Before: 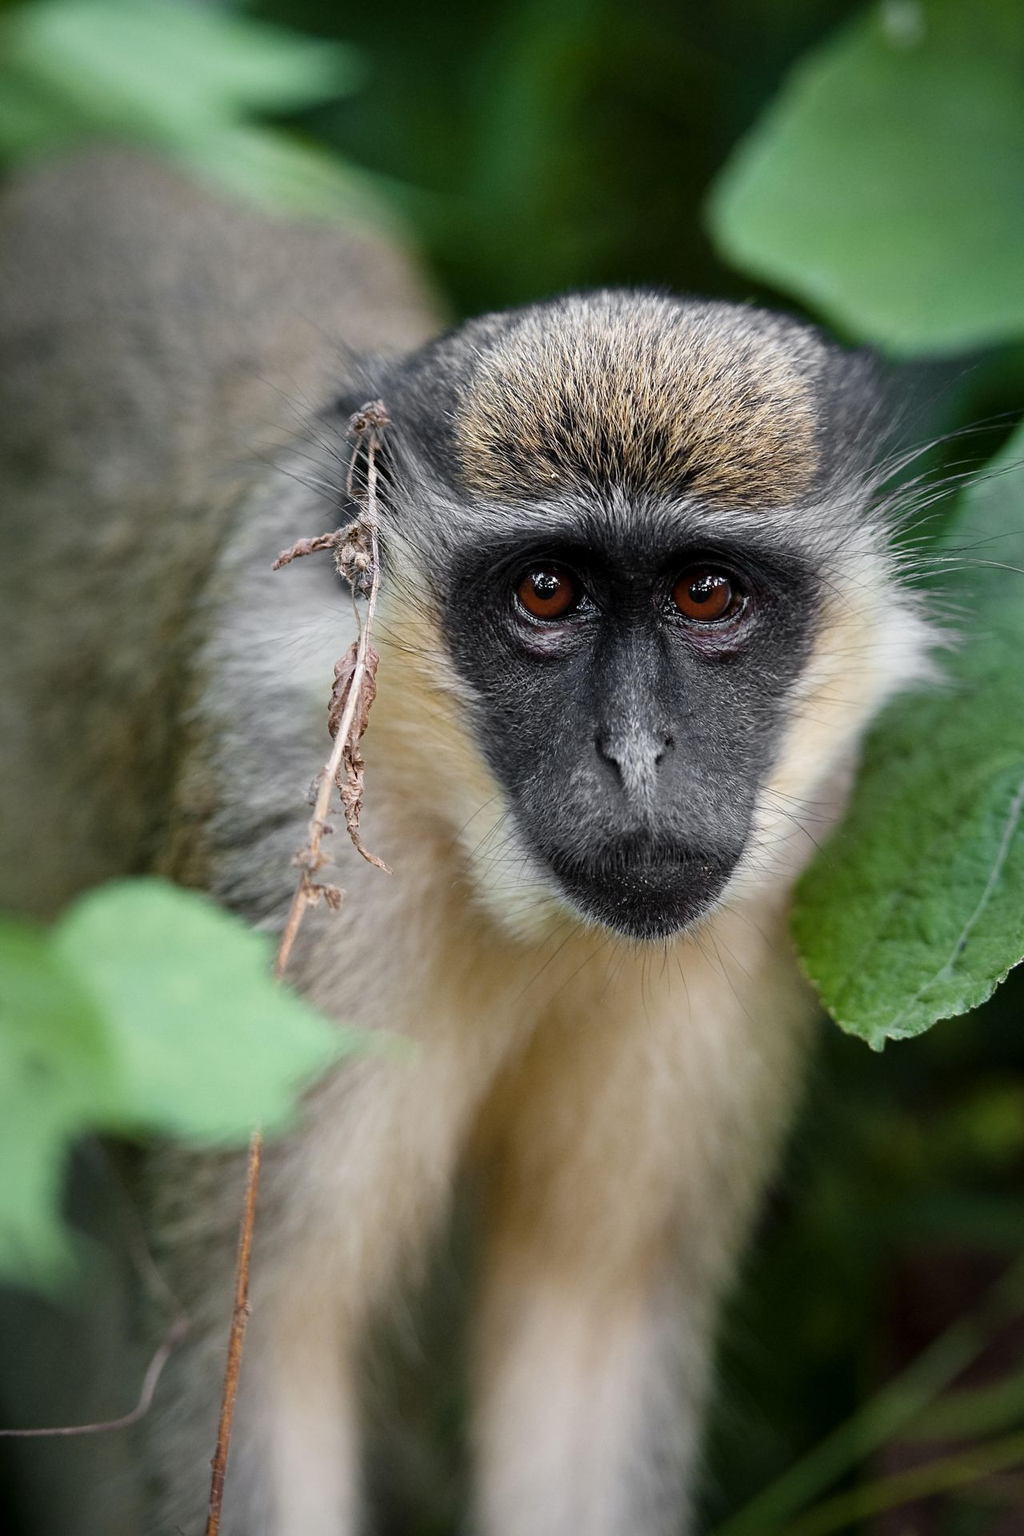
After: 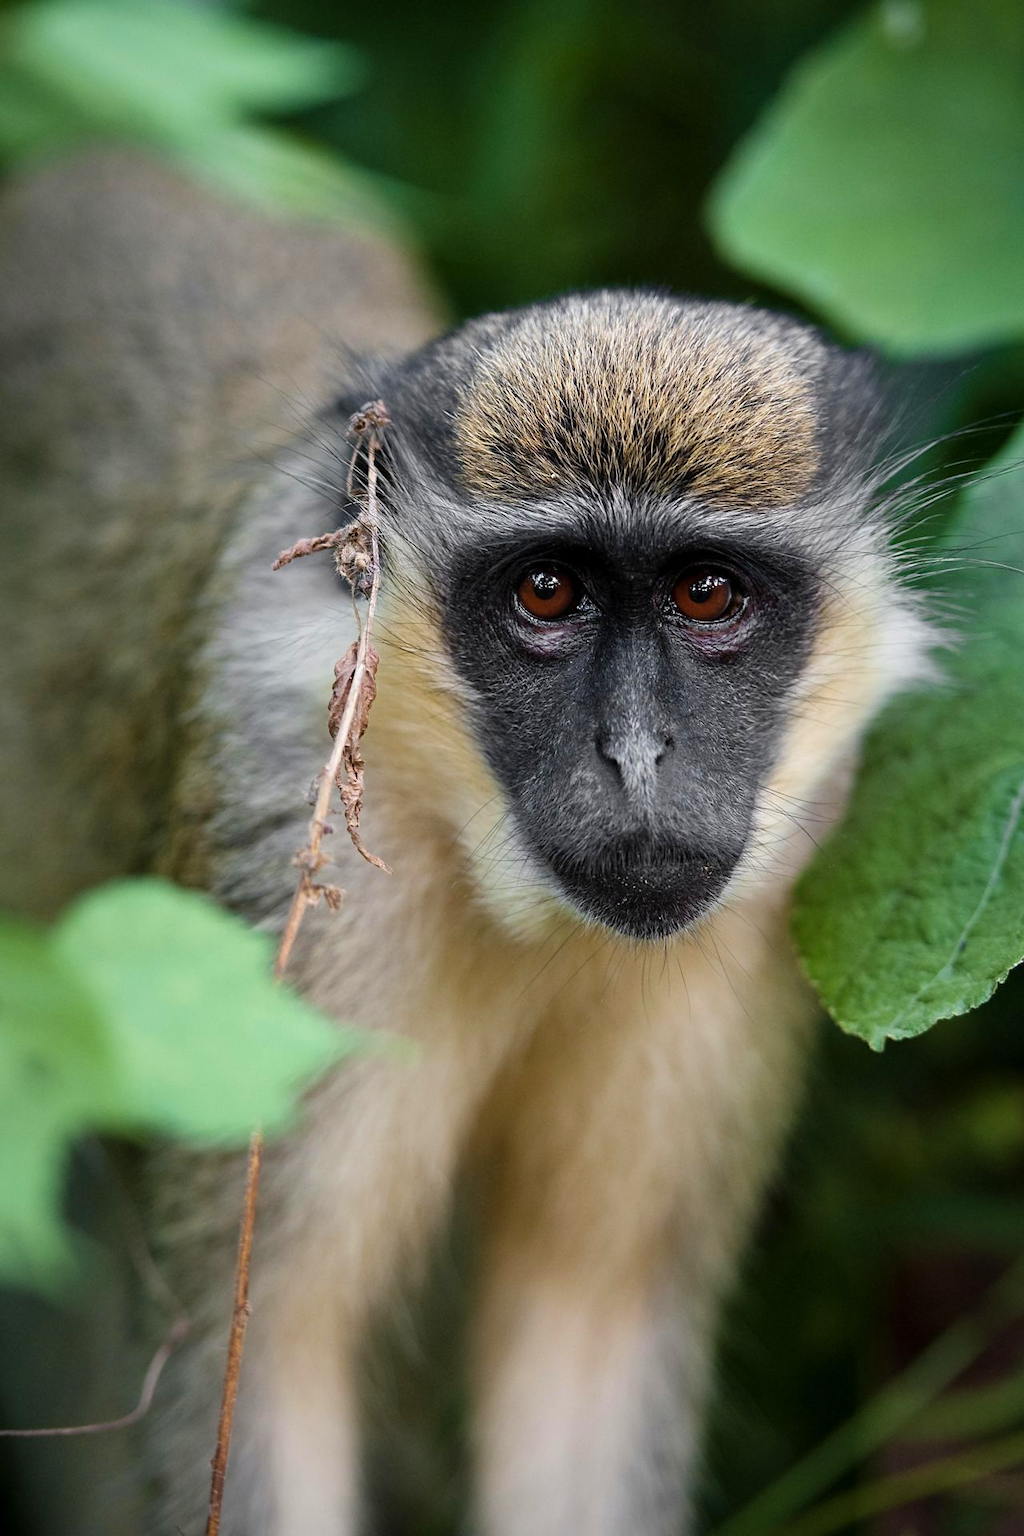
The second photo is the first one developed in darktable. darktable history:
velvia: on, module defaults
tone equalizer: edges refinement/feathering 500, mask exposure compensation -1.57 EV, preserve details no
